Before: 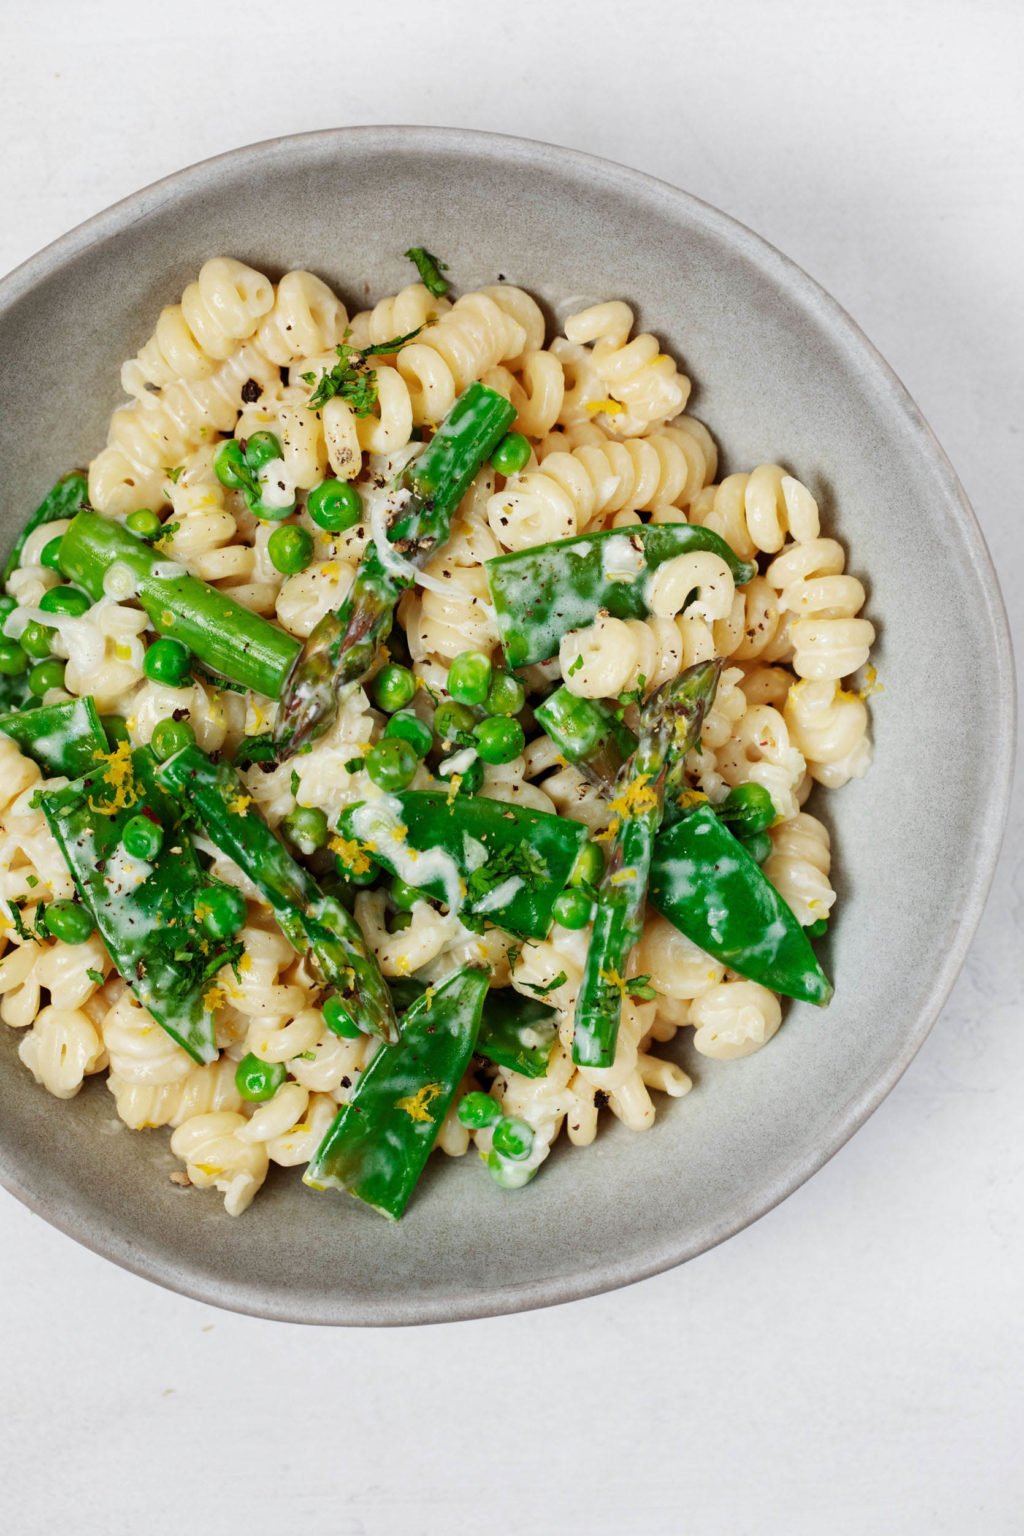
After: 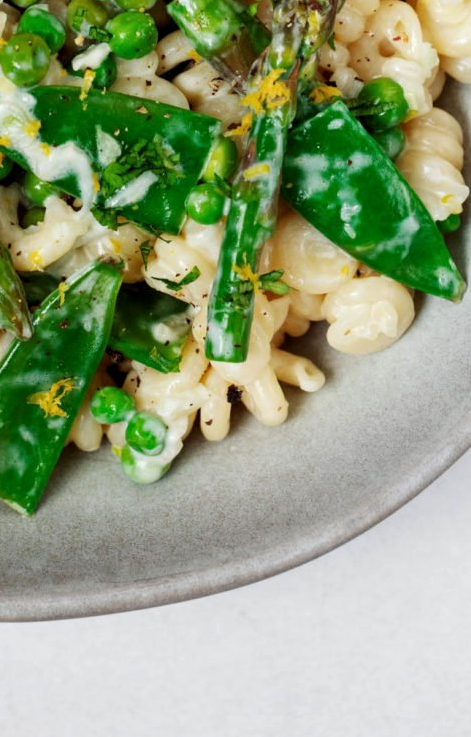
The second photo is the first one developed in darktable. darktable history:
local contrast: highlights 104%, shadows 100%, detail 120%, midtone range 0.2
crop: left 35.889%, top 45.945%, right 18.073%, bottom 6.055%
